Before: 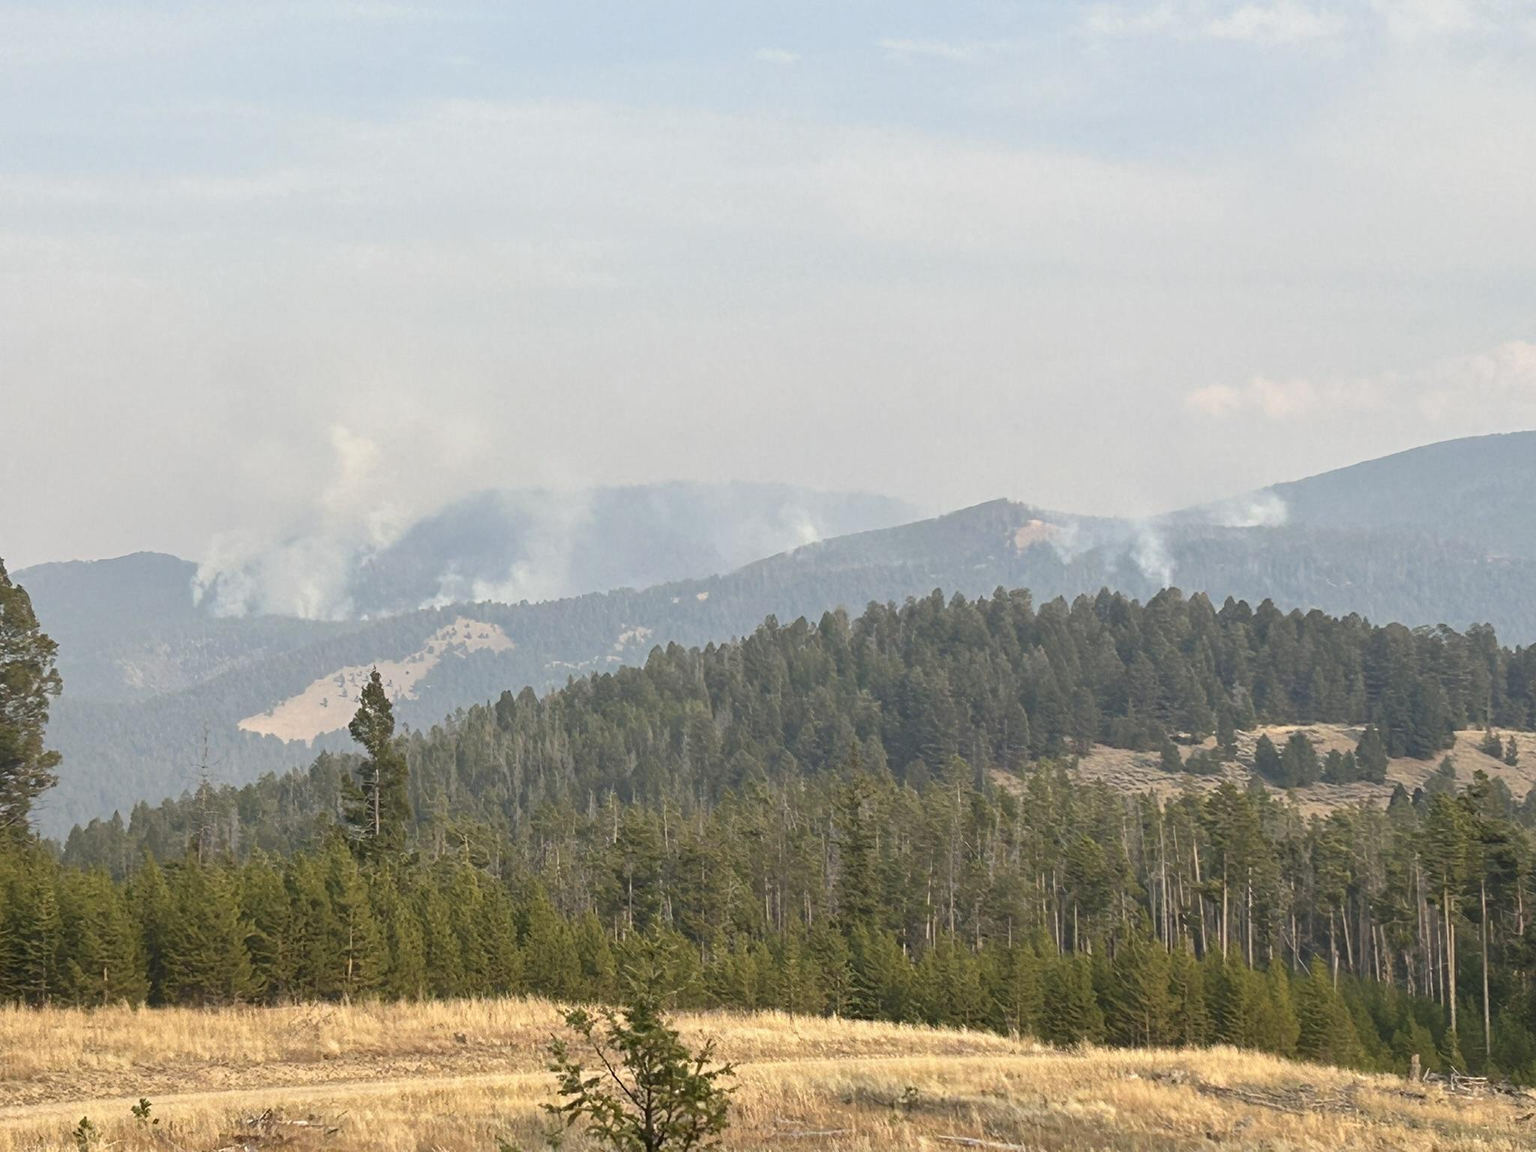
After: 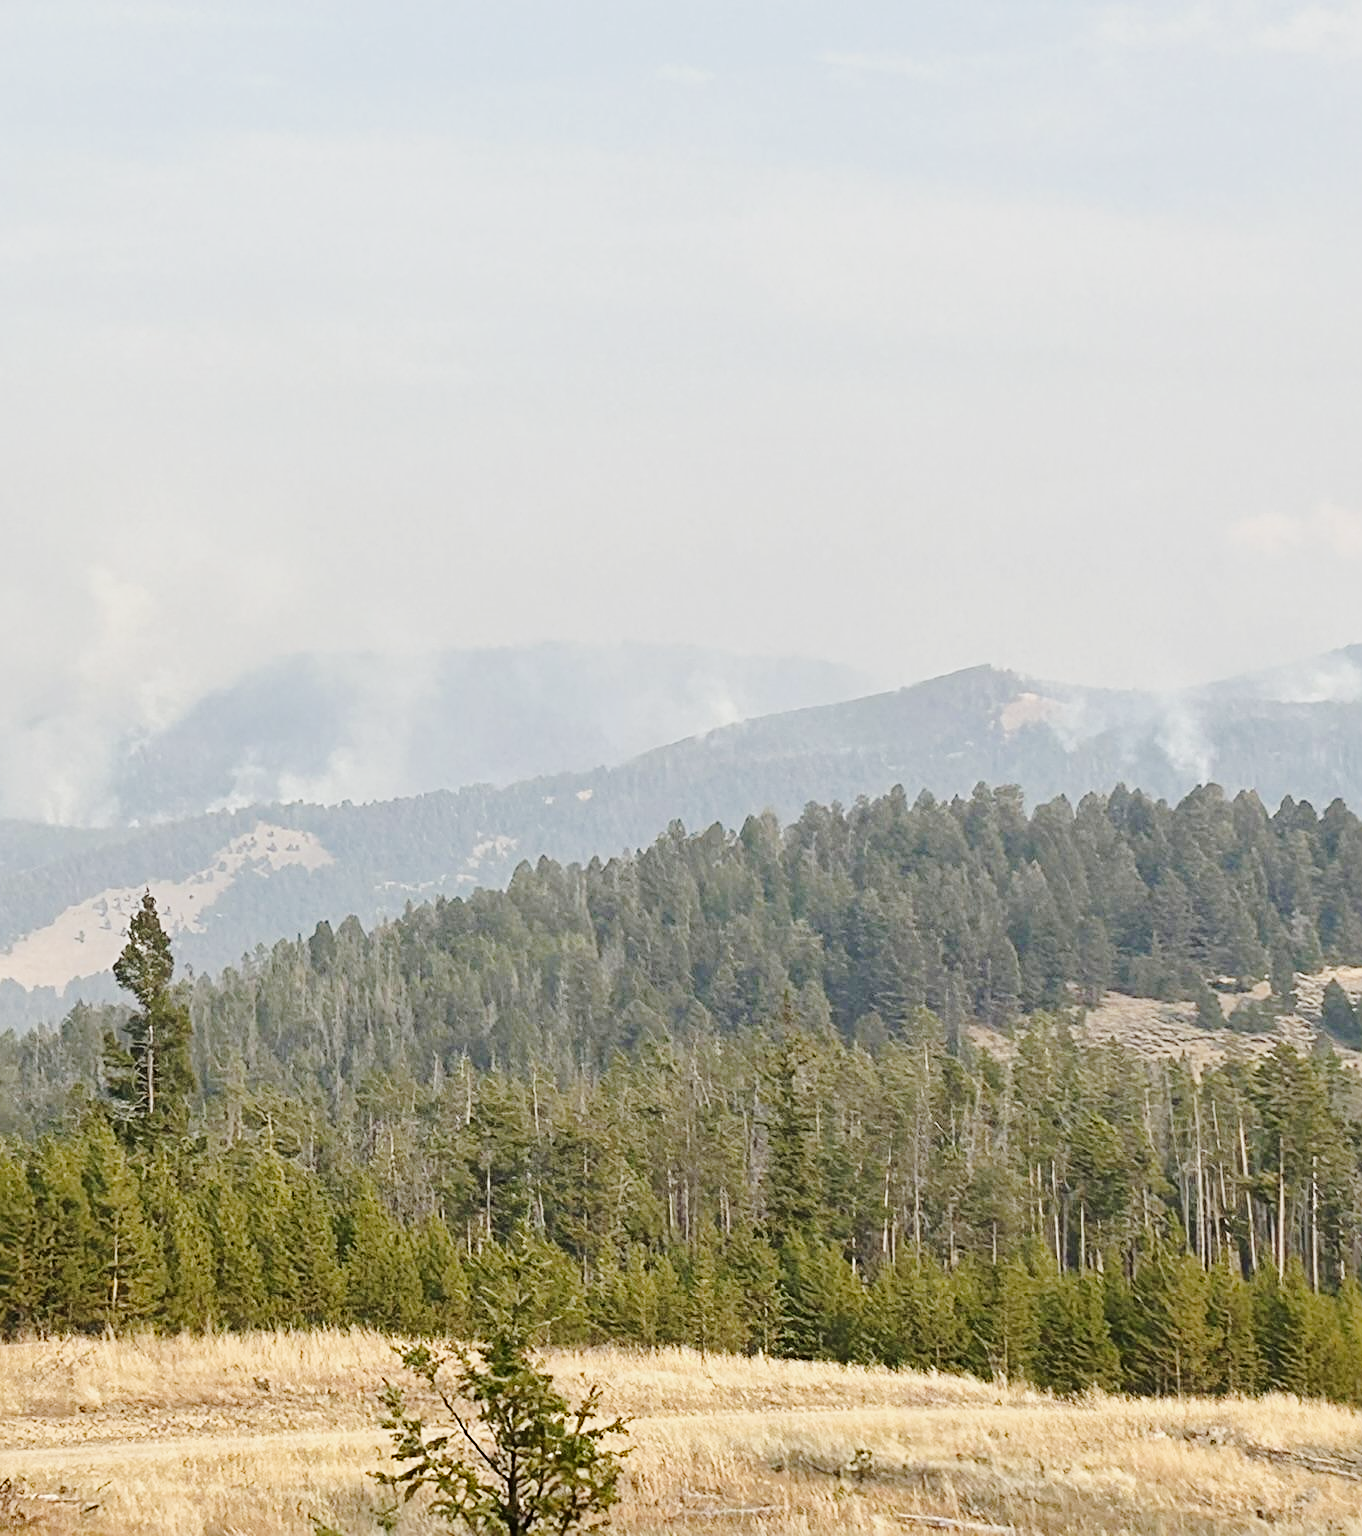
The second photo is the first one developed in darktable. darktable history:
crop: left 17.234%, right 16.214%
tone curve: curves: ch0 [(0, 0) (0.11, 0.061) (0.256, 0.259) (0.398, 0.494) (0.498, 0.611) (0.65, 0.757) (0.835, 0.883) (1, 0.961)]; ch1 [(0, 0) (0.346, 0.307) (0.408, 0.369) (0.453, 0.457) (0.482, 0.479) (0.502, 0.498) (0.521, 0.51) (0.553, 0.554) (0.618, 0.65) (0.693, 0.727) (1, 1)]; ch2 [(0, 0) (0.366, 0.337) (0.434, 0.46) (0.485, 0.494) (0.5, 0.494) (0.511, 0.508) (0.537, 0.55) (0.579, 0.599) (0.621, 0.693) (1, 1)], preserve colors none
sharpen: on, module defaults
